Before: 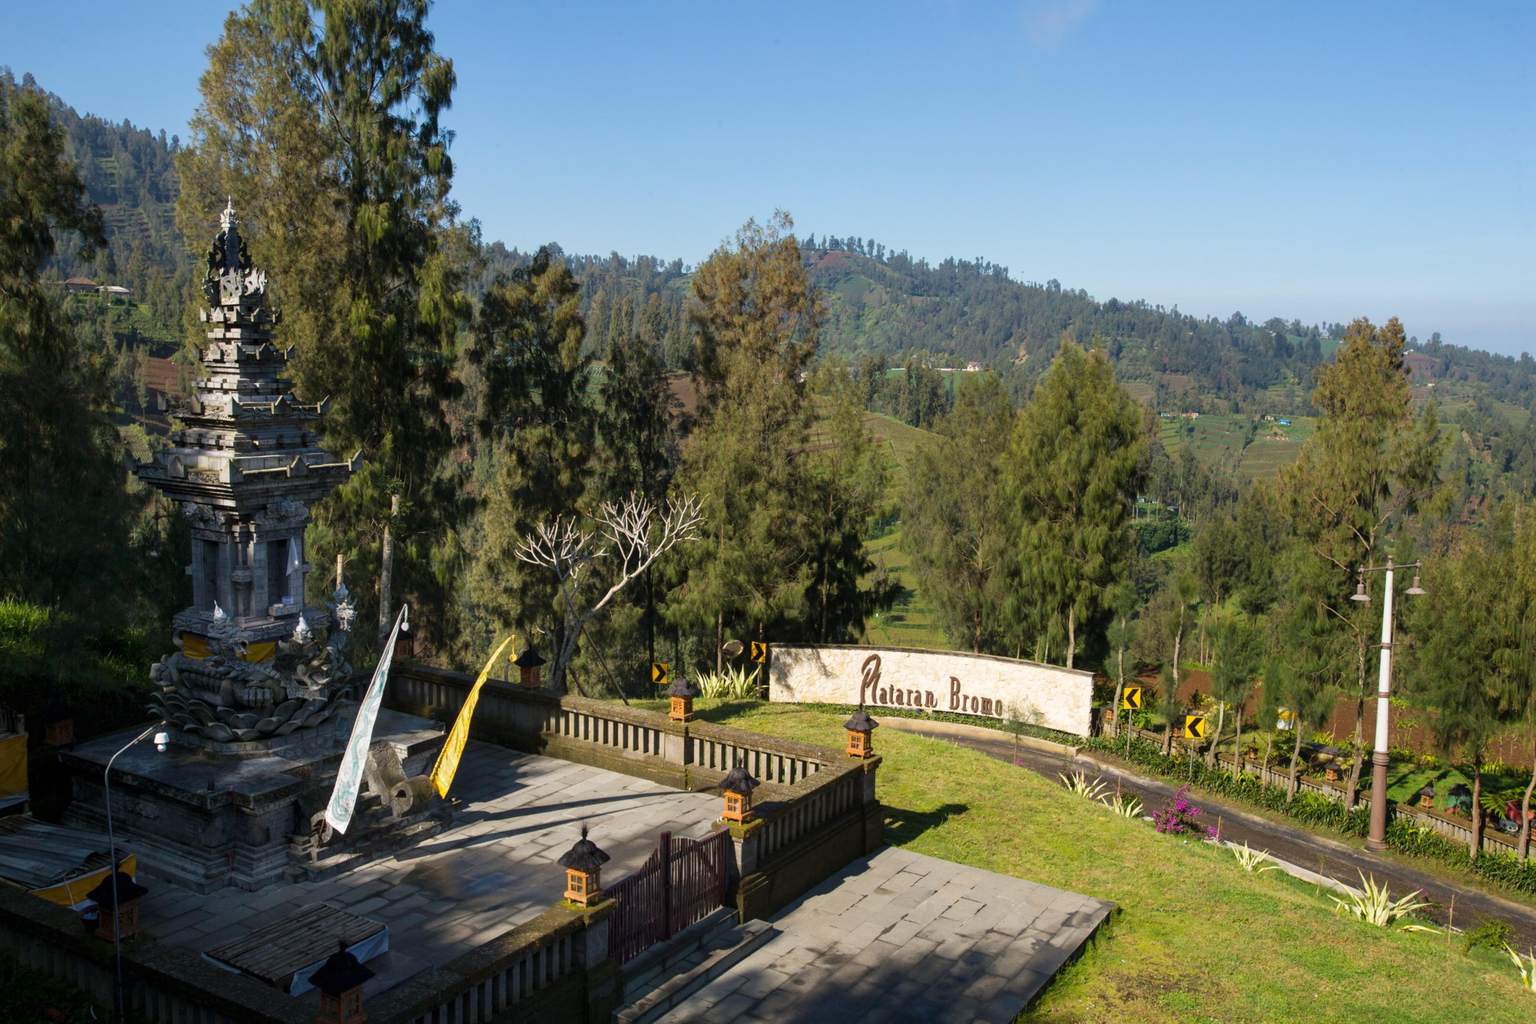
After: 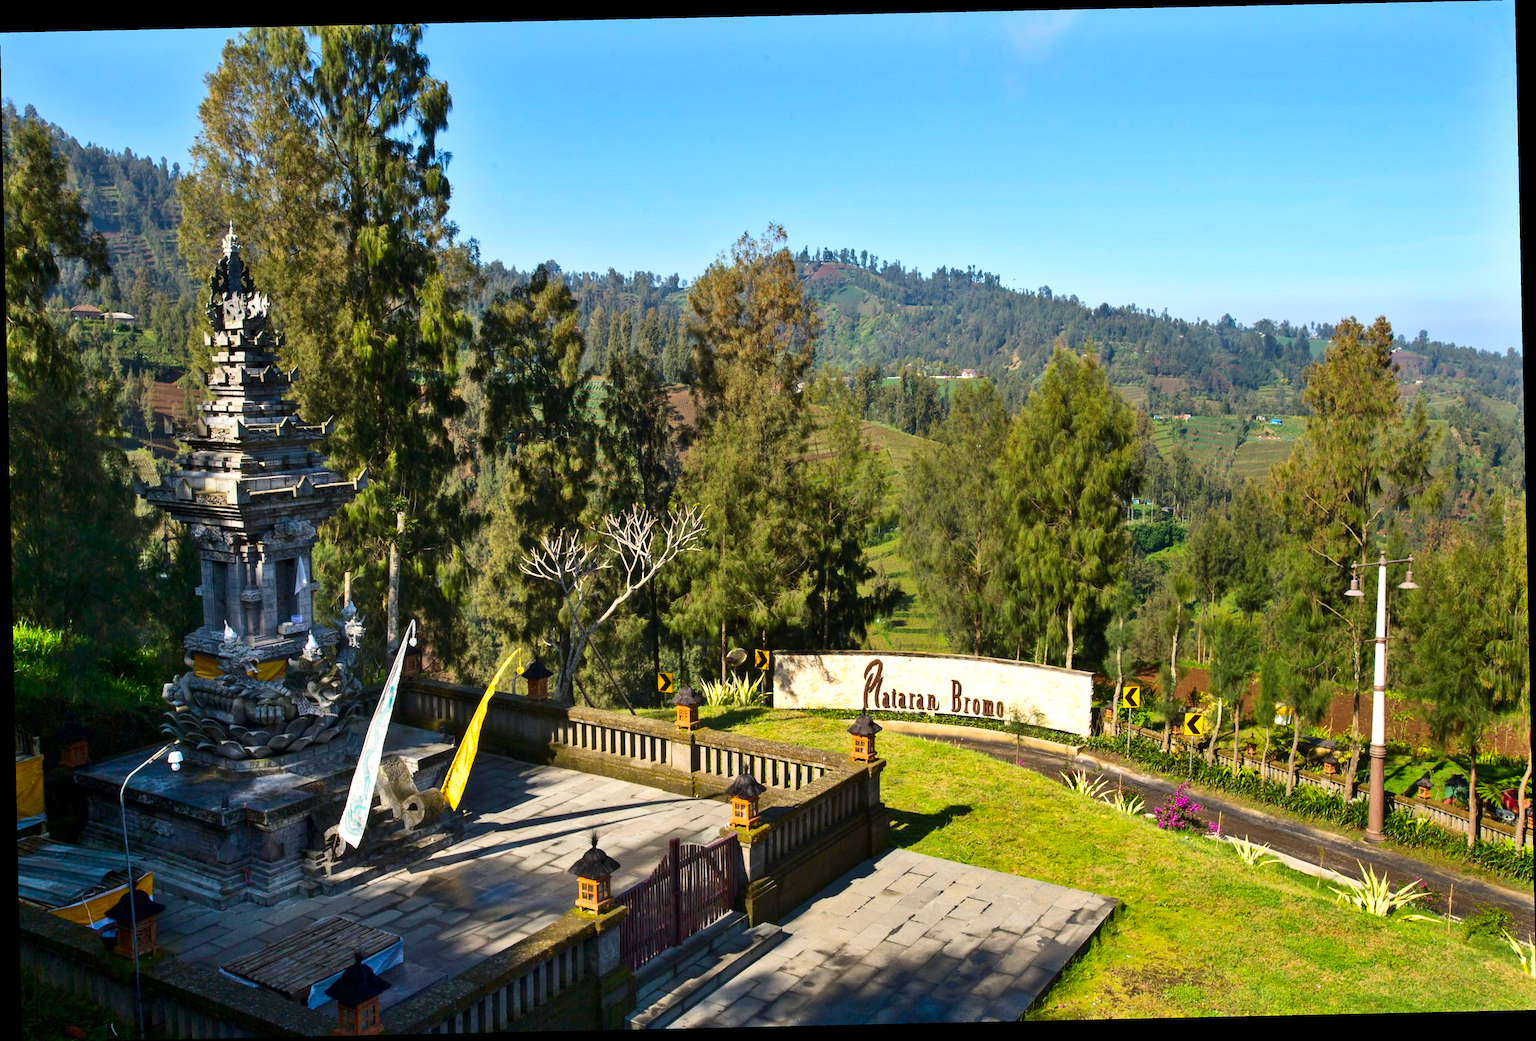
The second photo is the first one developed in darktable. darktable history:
sharpen: radius 1.864, amount 0.398, threshold 1.271
exposure: exposure 0.376 EV, compensate highlight preservation false
rotate and perspective: rotation -1.24°, automatic cropping off
shadows and highlights: soften with gaussian
white balance: red 1, blue 1
contrast brightness saturation: contrast 0.18, saturation 0.3
